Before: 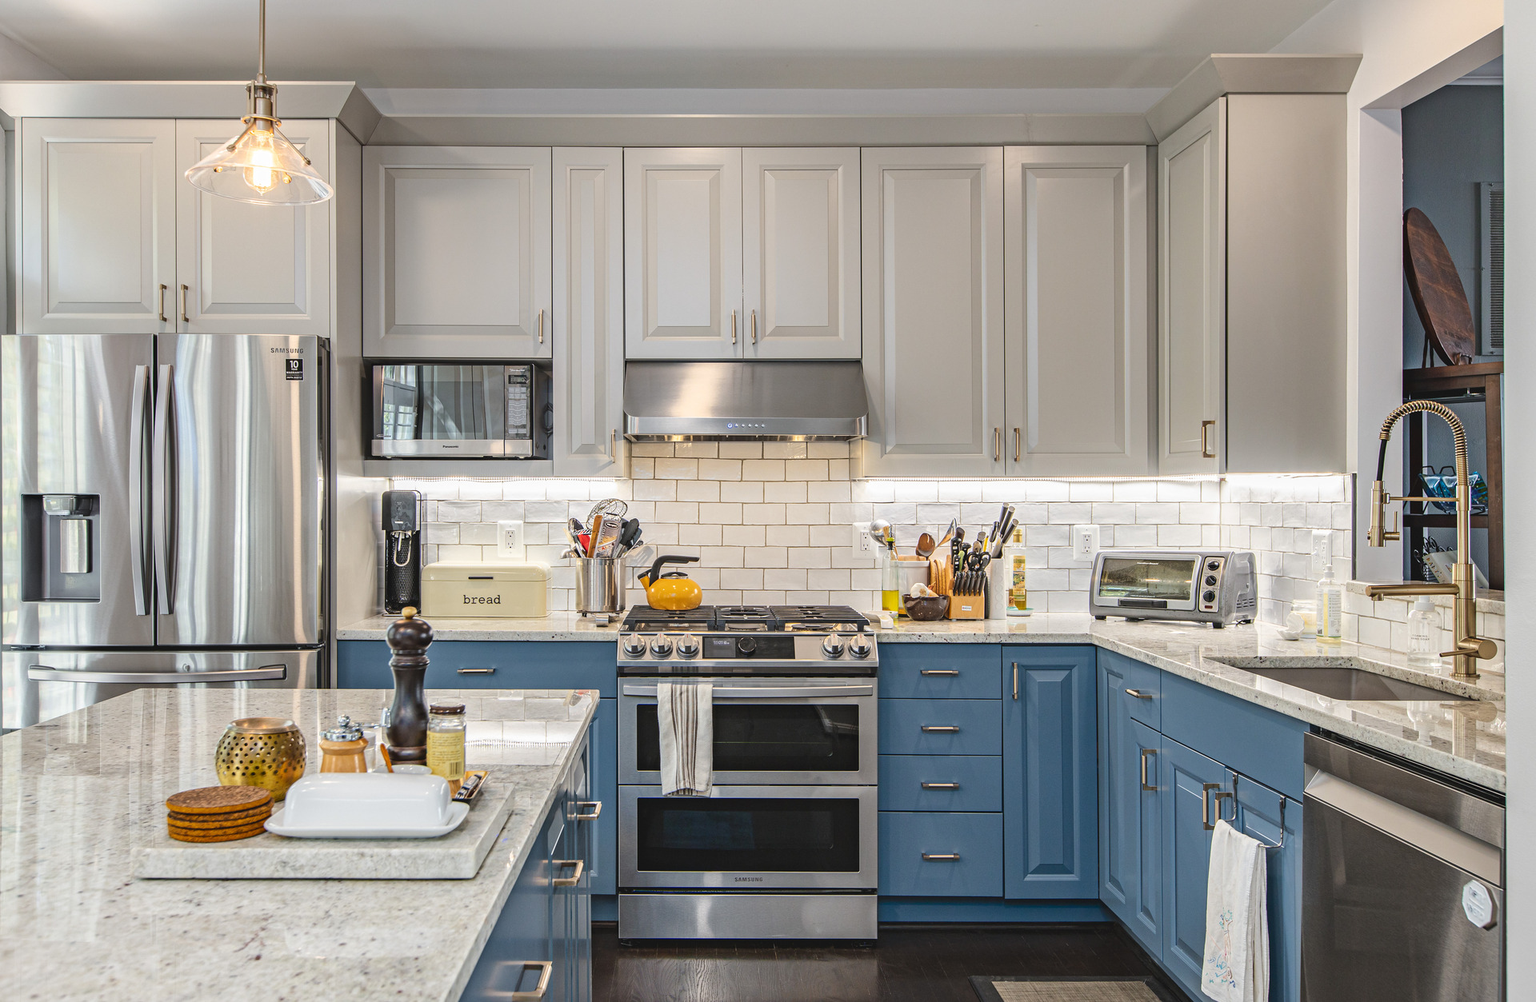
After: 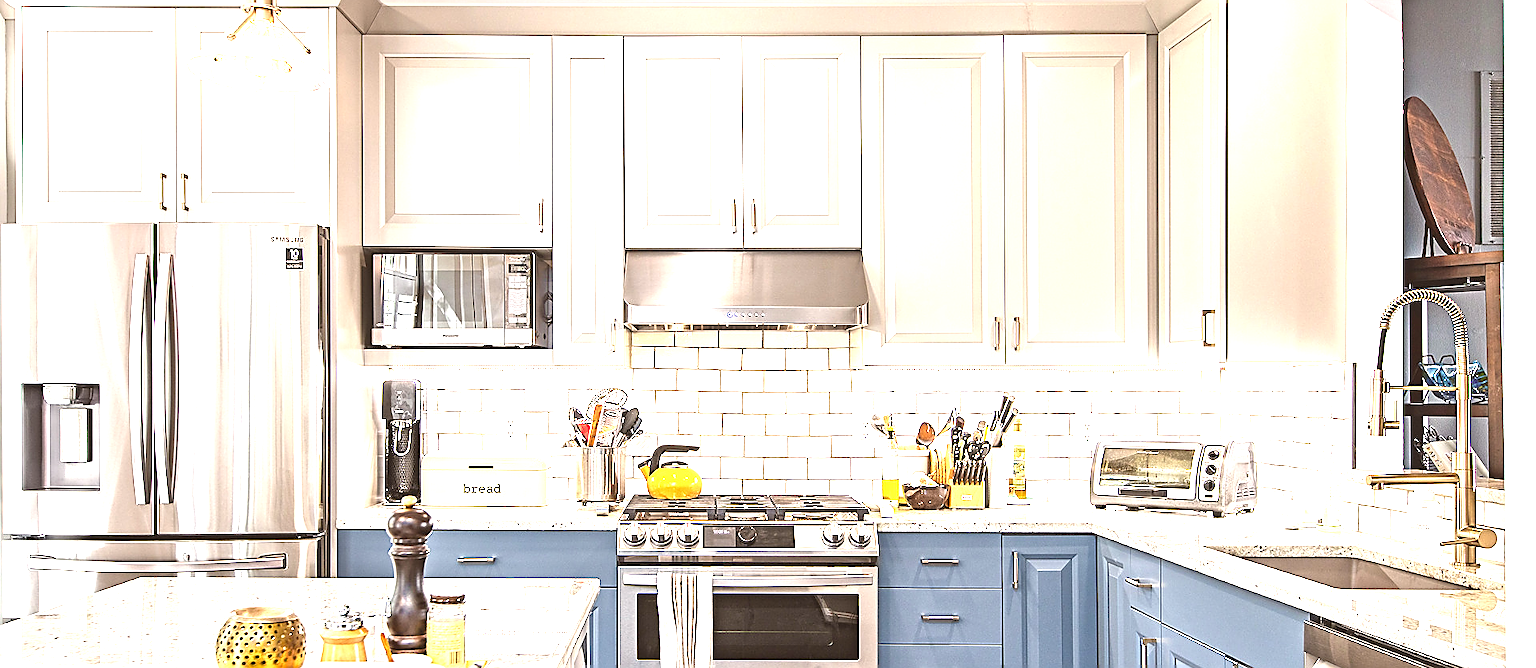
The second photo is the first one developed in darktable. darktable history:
color correction: highlights a* 6.27, highlights b* 8.19, shadows a* 5.94, shadows b* 7.23, saturation 0.9
local contrast: mode bilateral grid, contrast 20, coarseness 50, detail 120%, midtone range 0.2
crop: top 11.166%, bottom 22.168%
exposure: black level correction 0.001, exposure 1.735 EV, compensate highlight preservation false
sharpen: radius 1.4, amount 1.25, threshold 0.7
